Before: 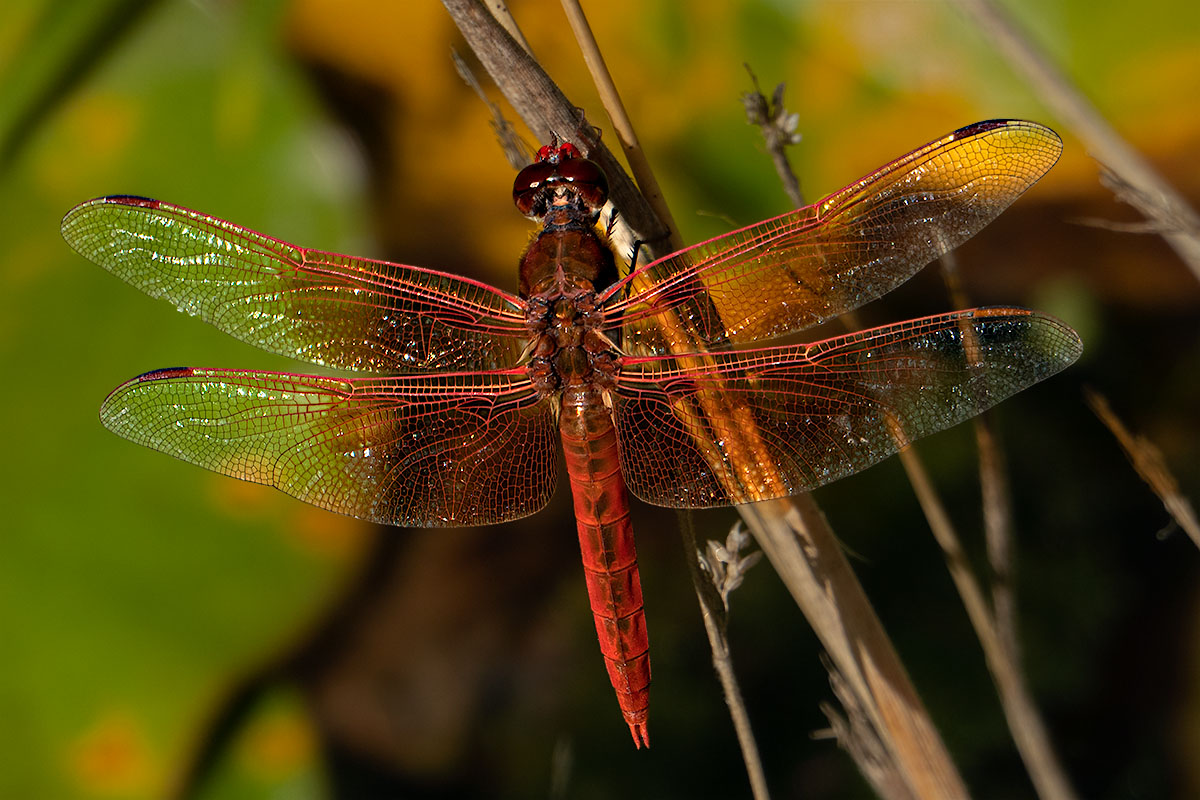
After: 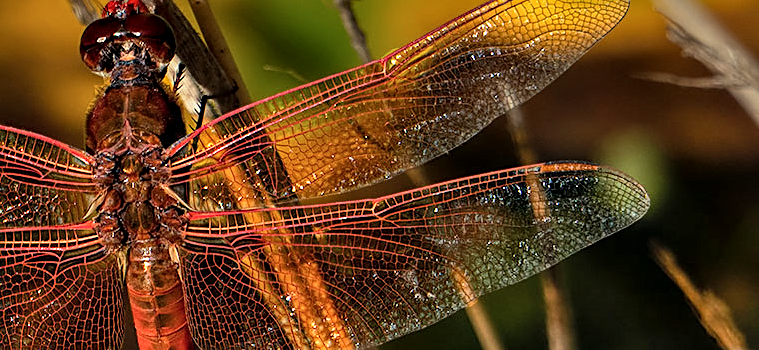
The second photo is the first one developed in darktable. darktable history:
local contrast: on, module defaults
crop: left 36.134%, top 18.226%, right 0.566%, bottom 37.919%
sharpen: on, module defaults
tone equalizer: edges refinement/feathering 500, mask exposure compensation -1.57 EV, preserve details no
shadows and highlights: soften with gaussian
